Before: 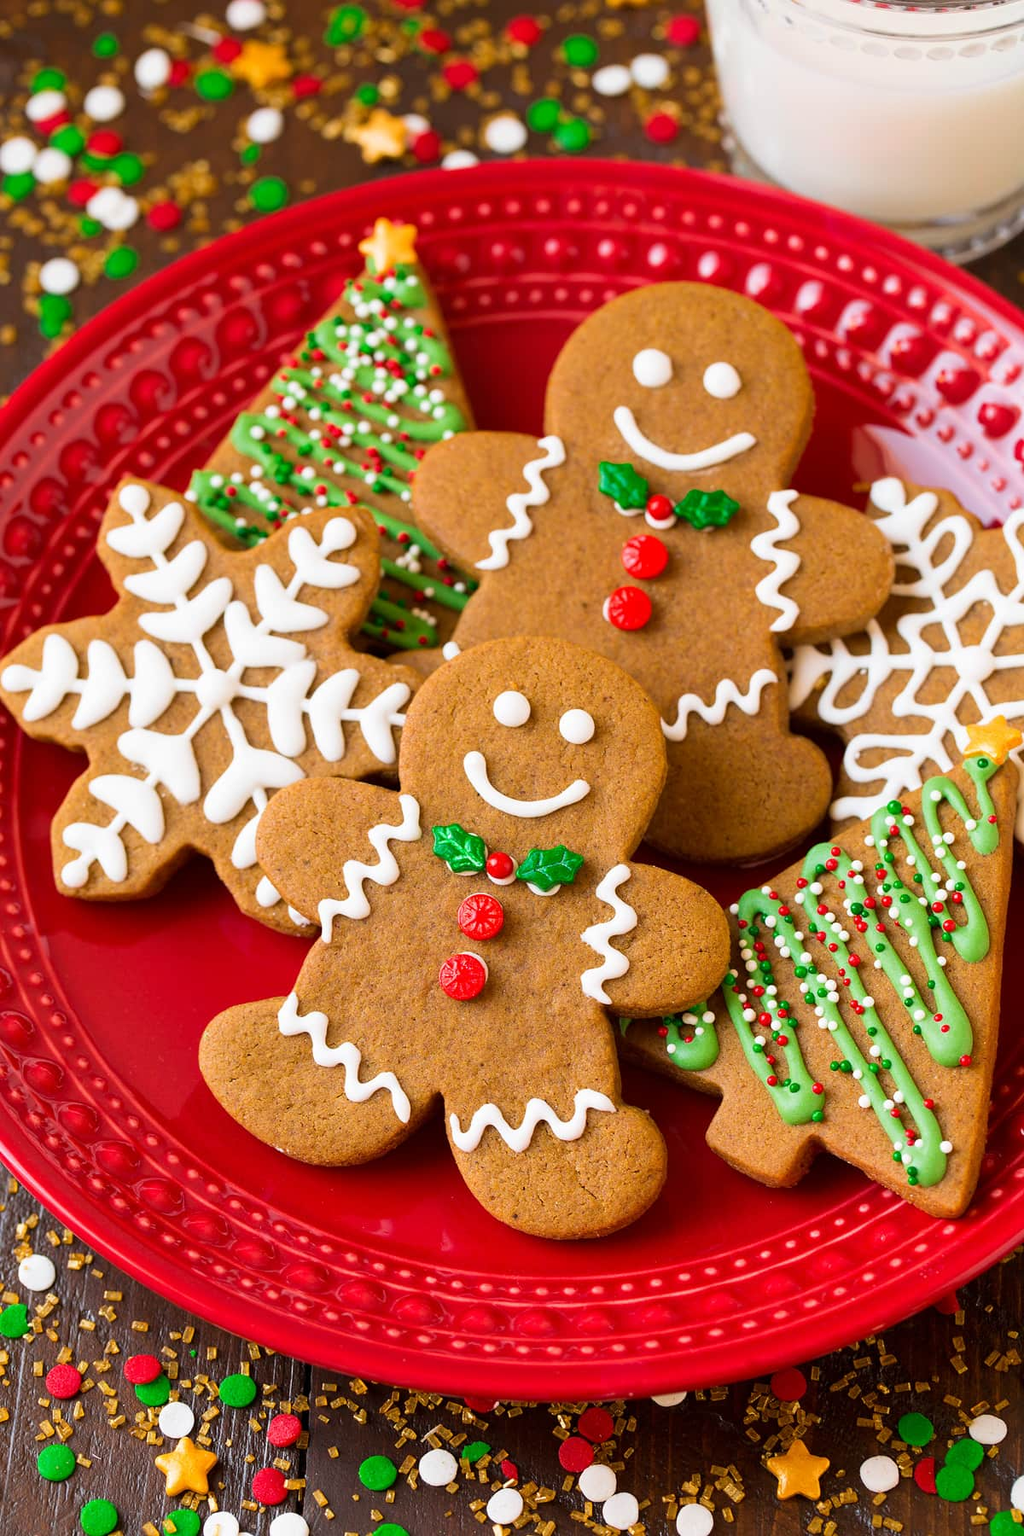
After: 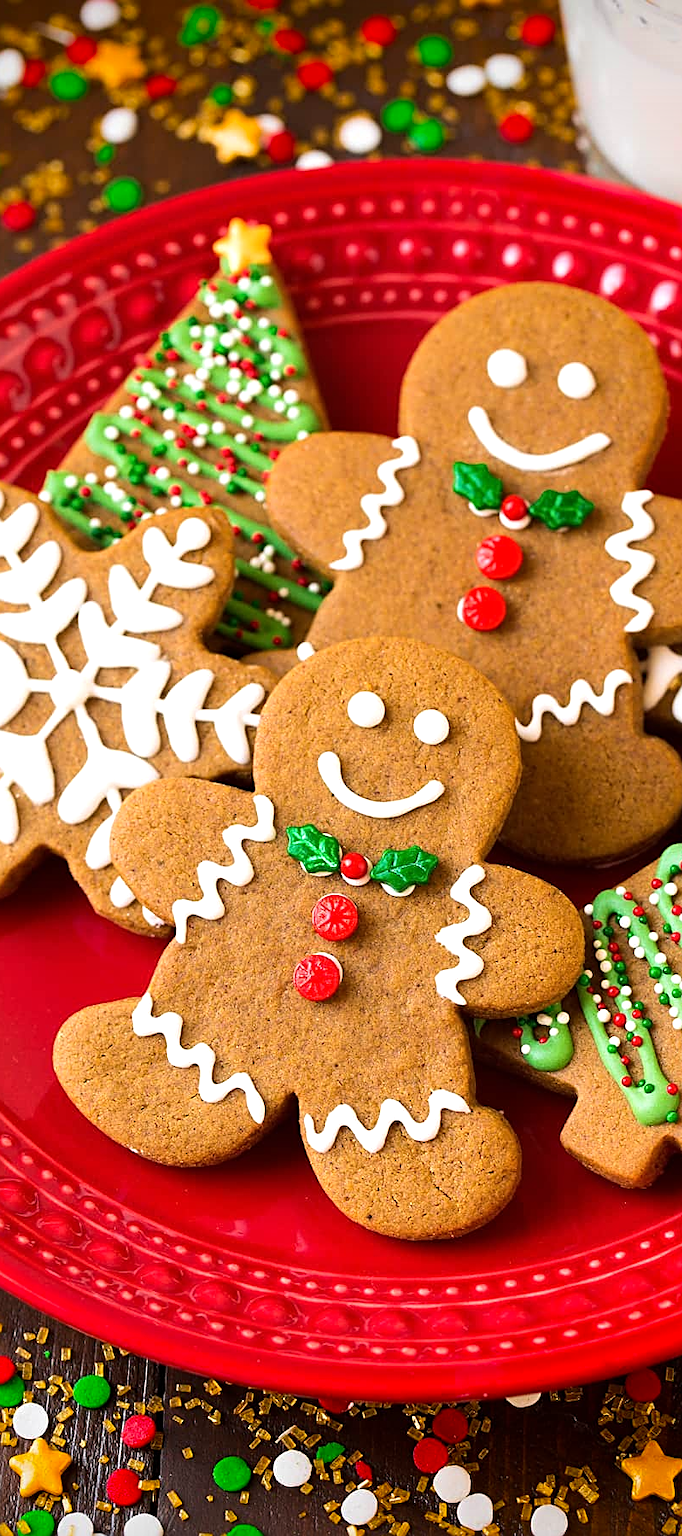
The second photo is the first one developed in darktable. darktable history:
crop and rotate: left 14.292%, right 19.041%
sharpen: on, module defaults
tone equalizer: -8 EV -0.417 EV, -7 EV -0.389 EV, -6 EV -0.333 EV, -5 EV -0.222 EV, -3 EV 0.222 EV, -2 EV 0.333 EV, -1 EV 0.389 EV, +0 EV 0.417 EV, edges refinement/feathering 500, mask exposure compensation -1.57 EV, preserve details no
vignetting: fall-off start 88.53%, fall-off radius 44.2%, saturation 0.376, width/height ratio 1.161
